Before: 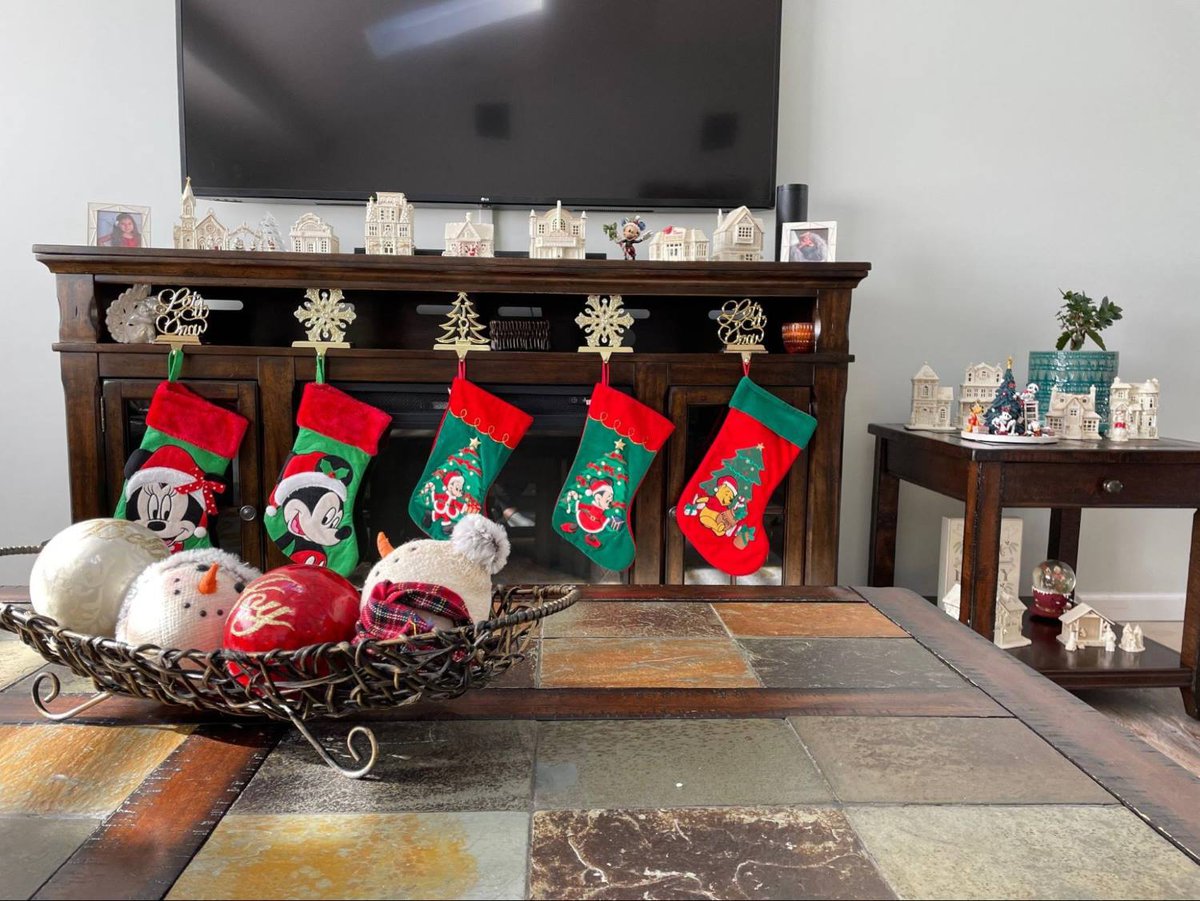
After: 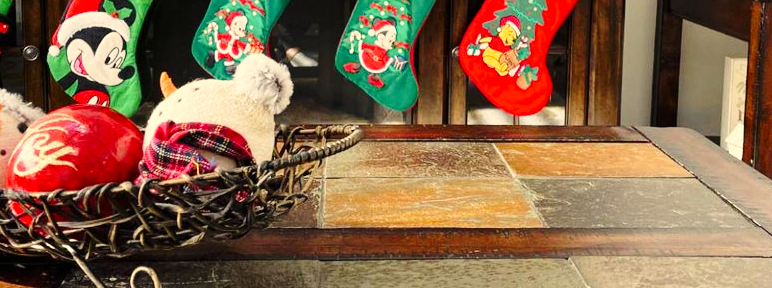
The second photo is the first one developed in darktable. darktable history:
base curve: curves: ch0 [(0, 0) (0.028, 0.03) (0.121, 0.232) (0.46, 0.748) (0.859, 0.968) (1, 1)], preserve colors none
color correction: highlights a* 1.39, highlights b* 17.83
crop: left 18.091%, top 51.13%, right 17.525%, bottom 16.85%
